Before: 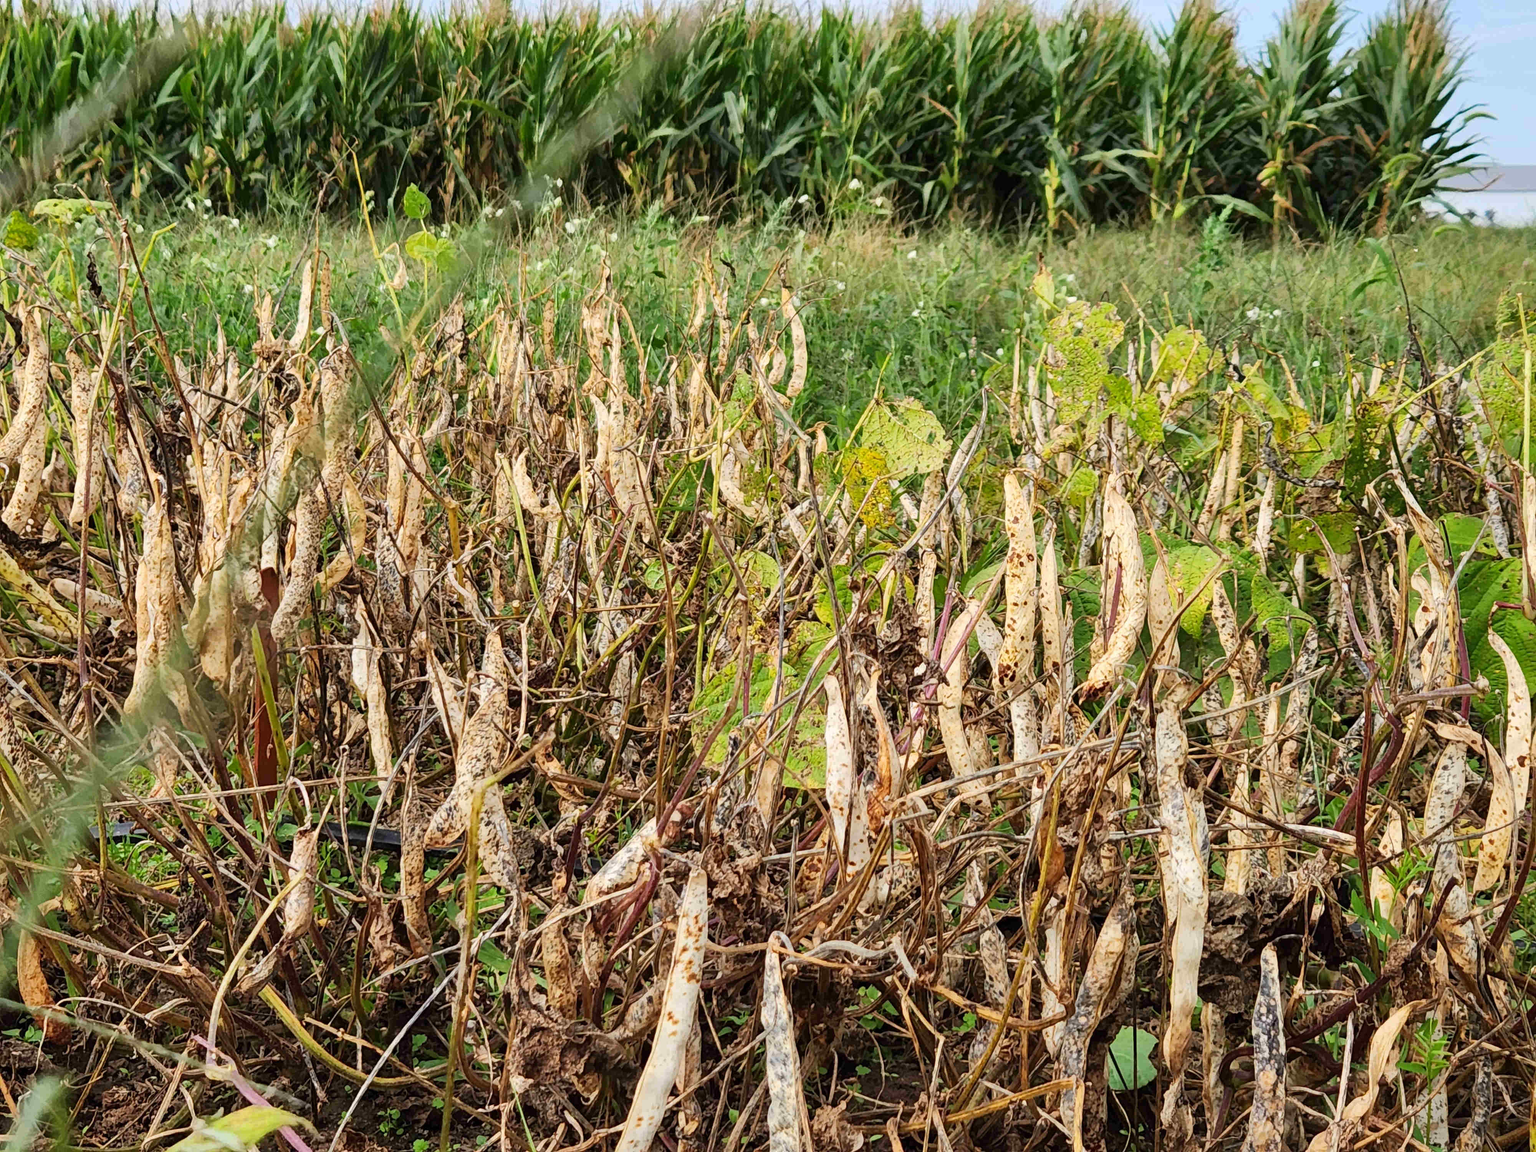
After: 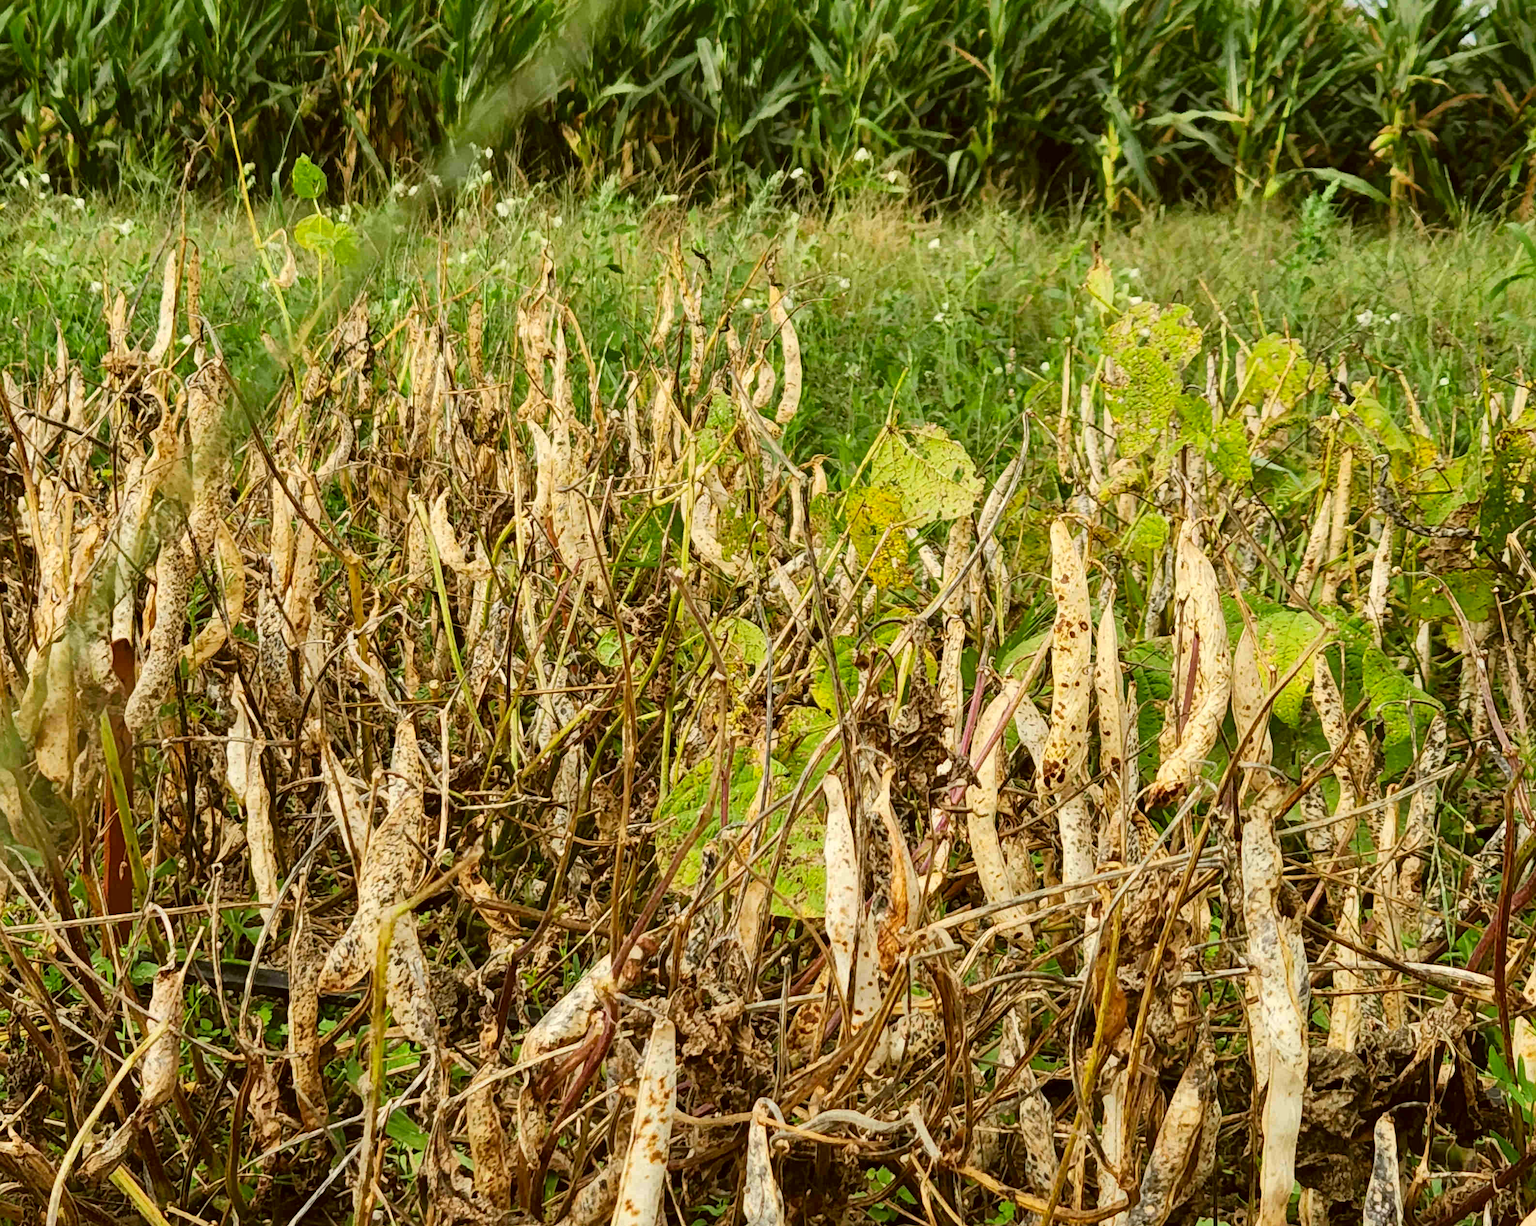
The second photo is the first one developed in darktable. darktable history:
color correction: highlights a* -1.43, highlights b* 10.12, shadows a* 0.395, shadows b* 19.35
crop: left 11.225%, top 5.381%, right 9.565%, bottom 10.314%
